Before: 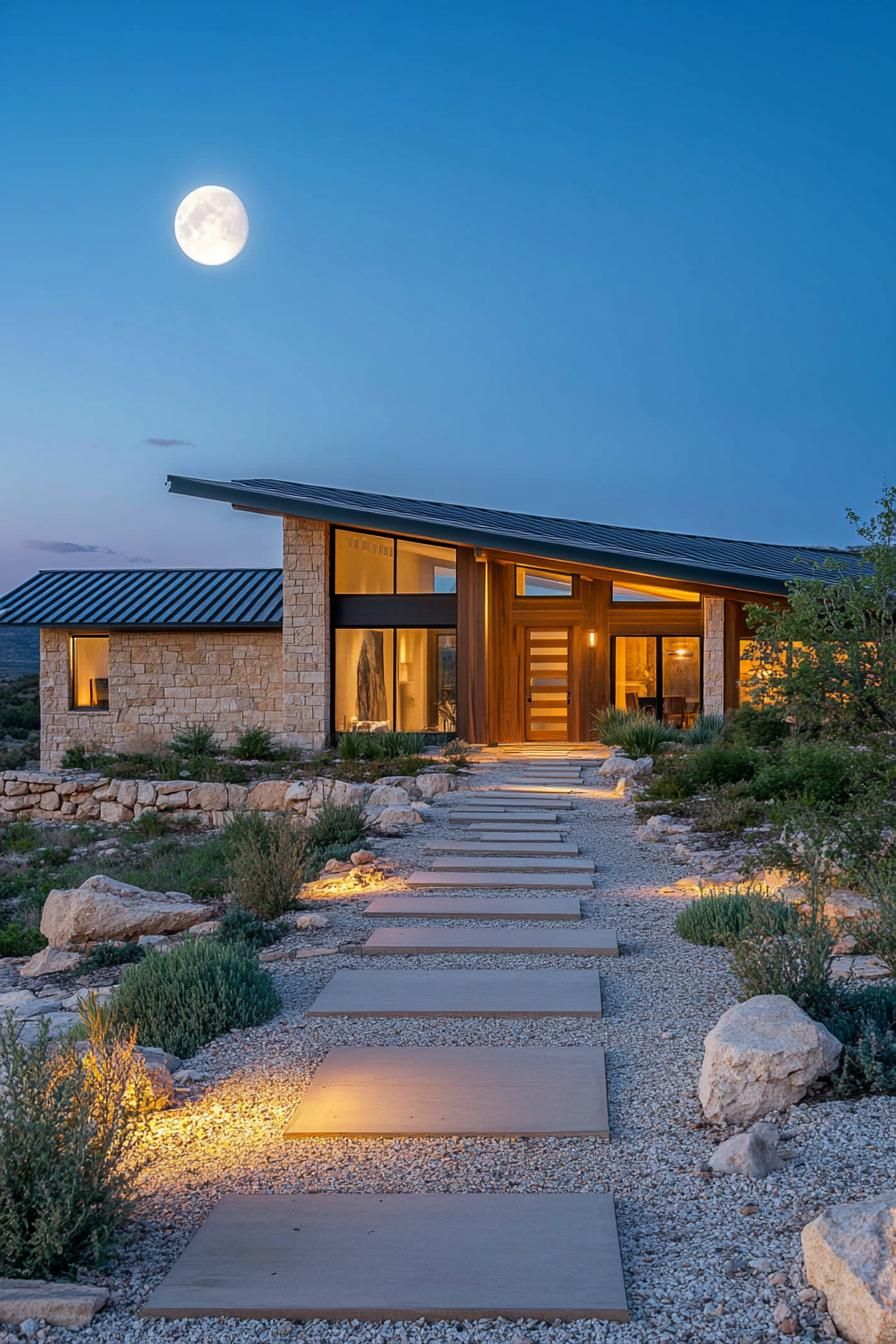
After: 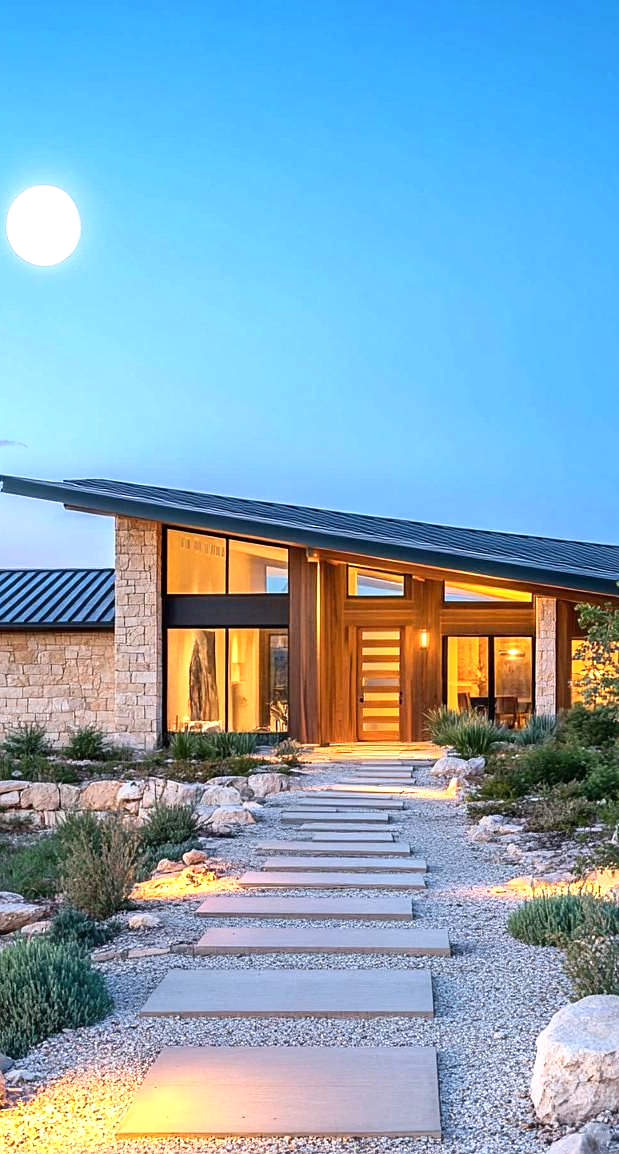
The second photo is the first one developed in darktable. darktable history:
crop: left 18.792%, right 12.054%, bottom 14.08%
sharpen: amount 0.202
contrast brightness saturation: contrast 0.154, brightness 0.043
exposure: black level correction 0, exposure 1 EV, compensate exposure bias true, compensate highlight preservation false
